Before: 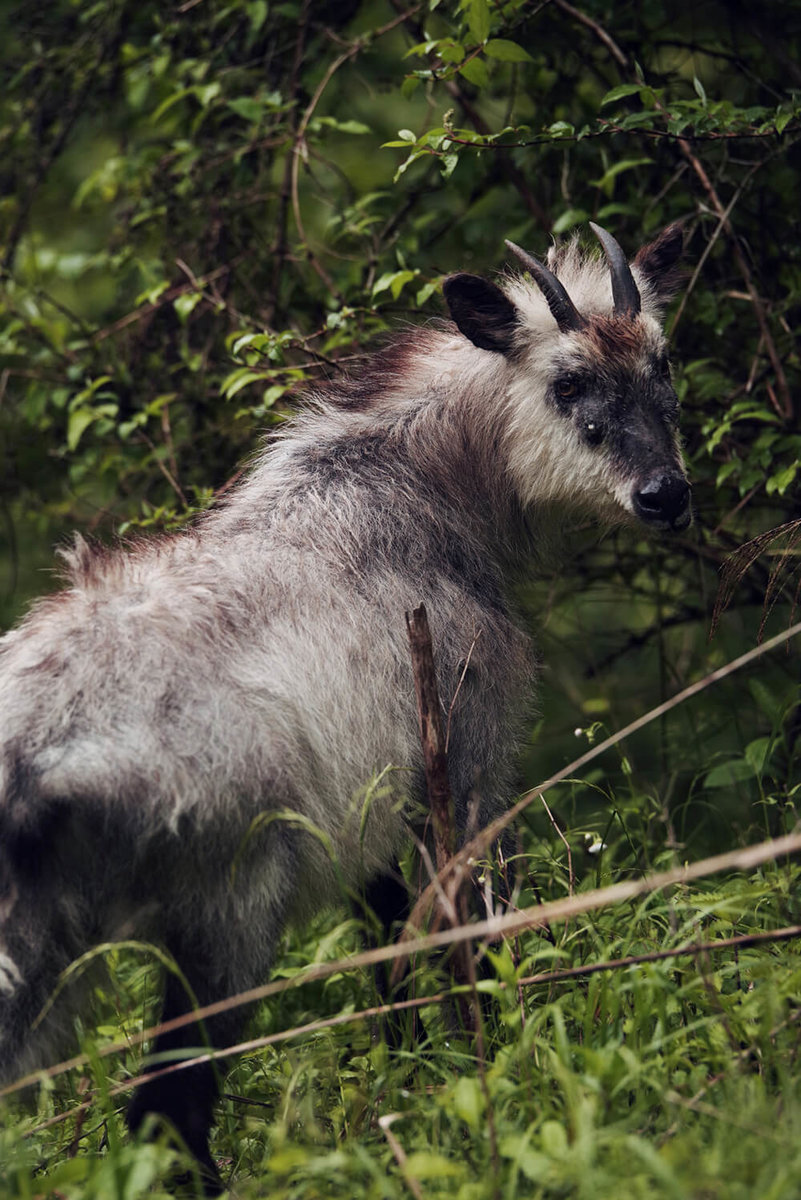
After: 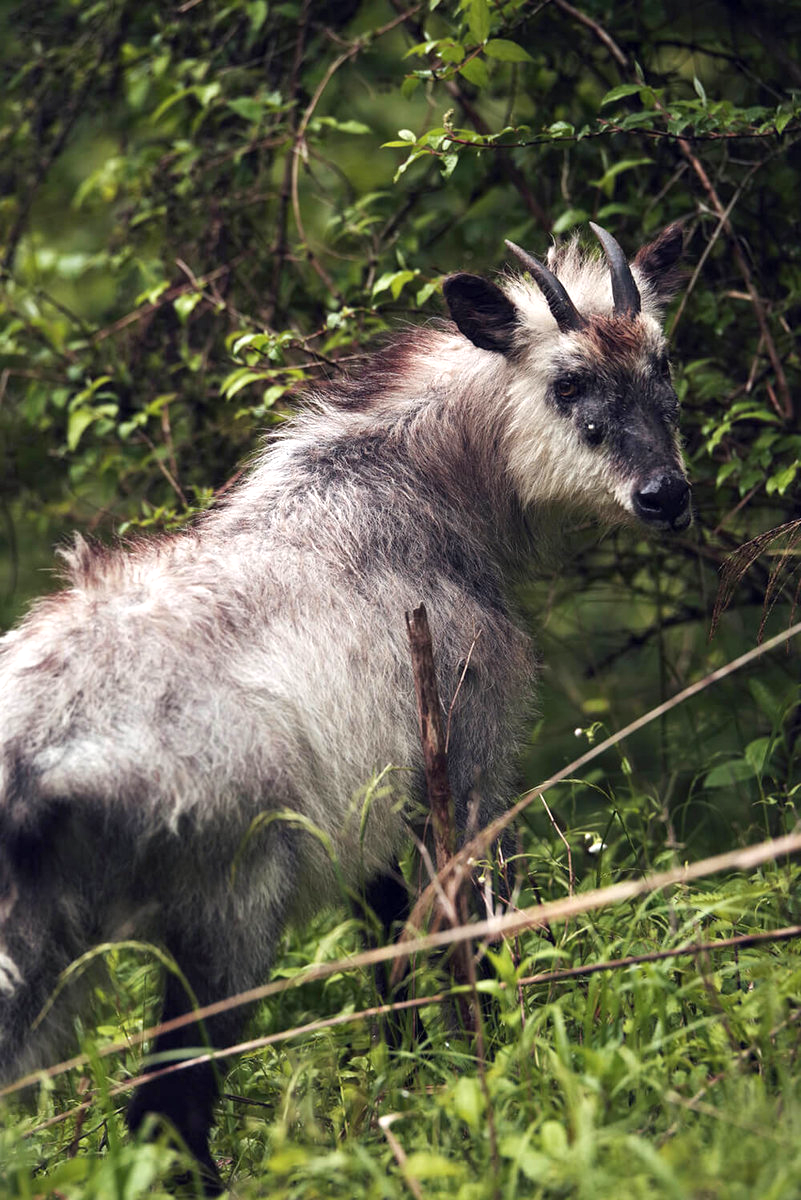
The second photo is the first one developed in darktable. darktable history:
exposure: exposure 0.719 EV, compensate exposure bias true, compensate highlight preservation false
